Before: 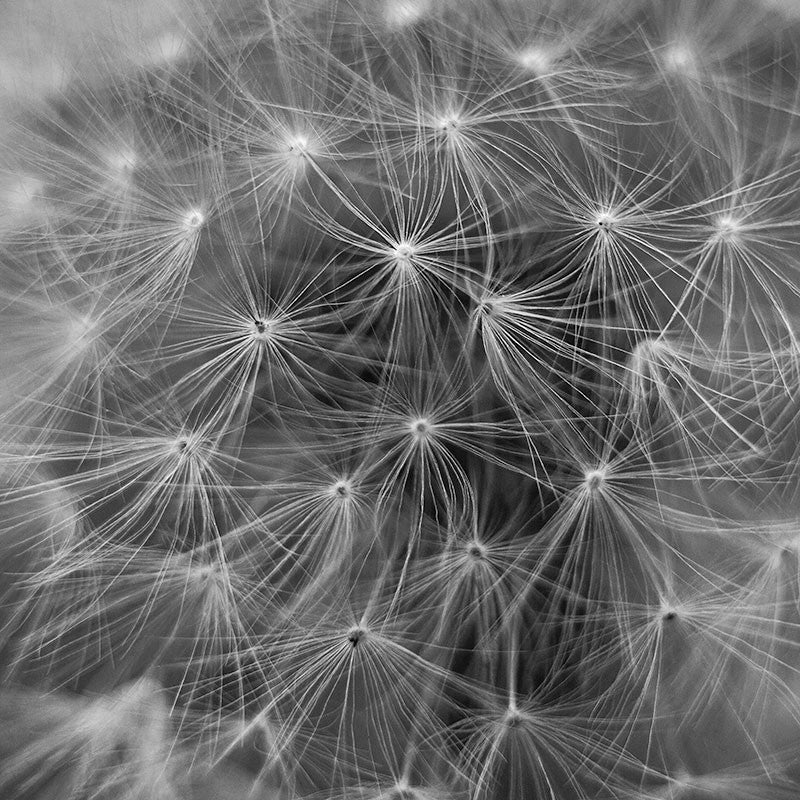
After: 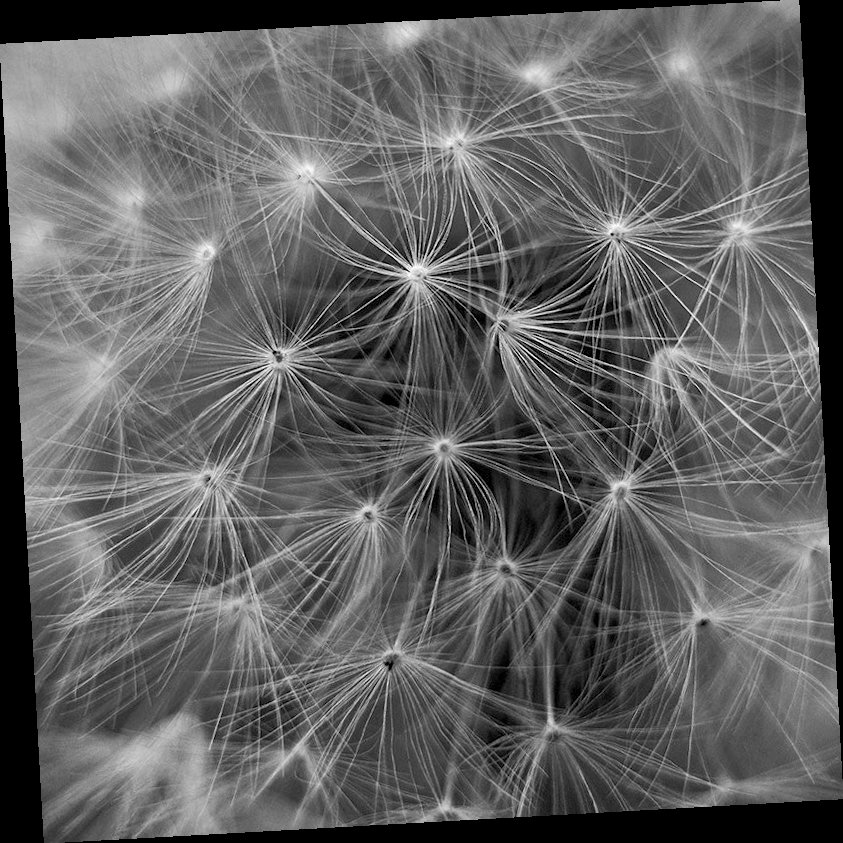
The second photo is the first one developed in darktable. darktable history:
exposure: black level correction 0.007, compensate highlight preservation false
rotate and perspective: rotation -3.18°, automatic cropping off
